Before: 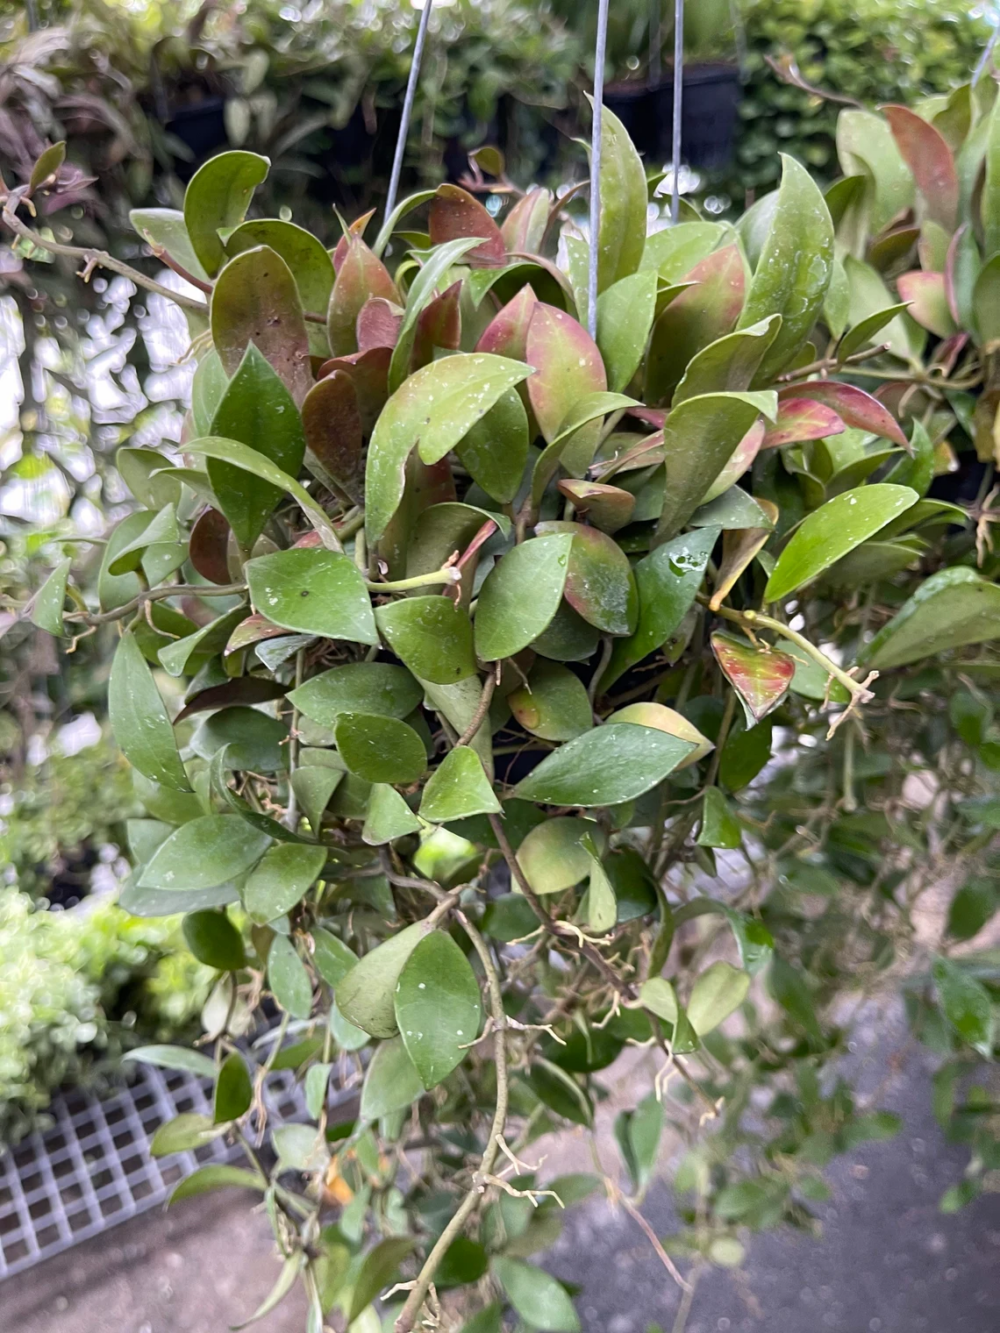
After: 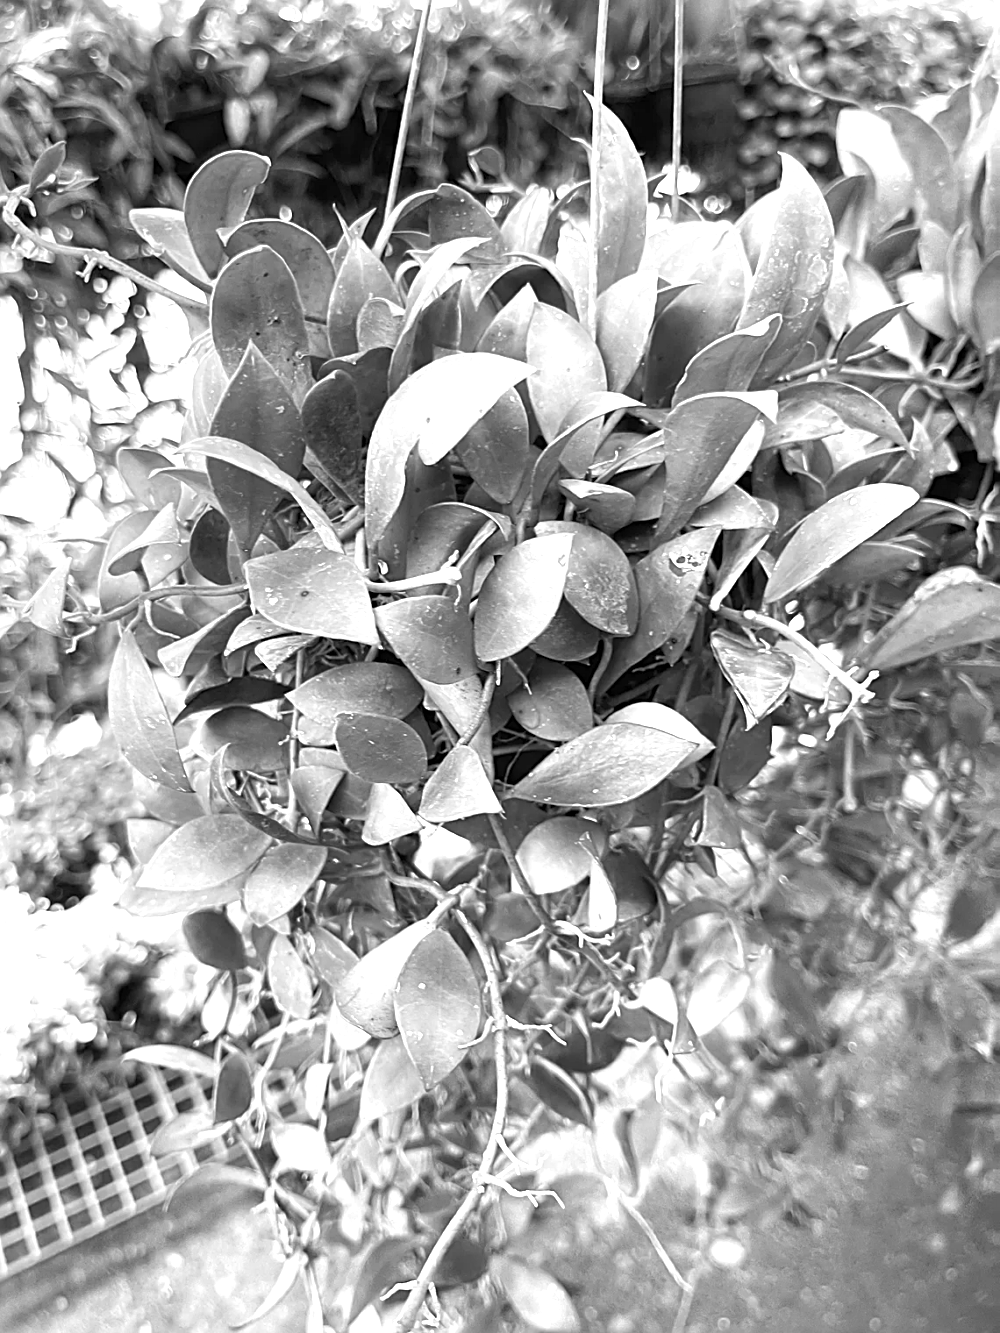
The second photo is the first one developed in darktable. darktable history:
exposure: black level correction 0, exposure 0.953 EV, compensate exposure bias true, compensate highlight preservation false
contrast brightness saturation: saturation -0.05
color contrast: green-magenta contrast 0, blue-yellow contrast 0
sharpen: amount 0.575
